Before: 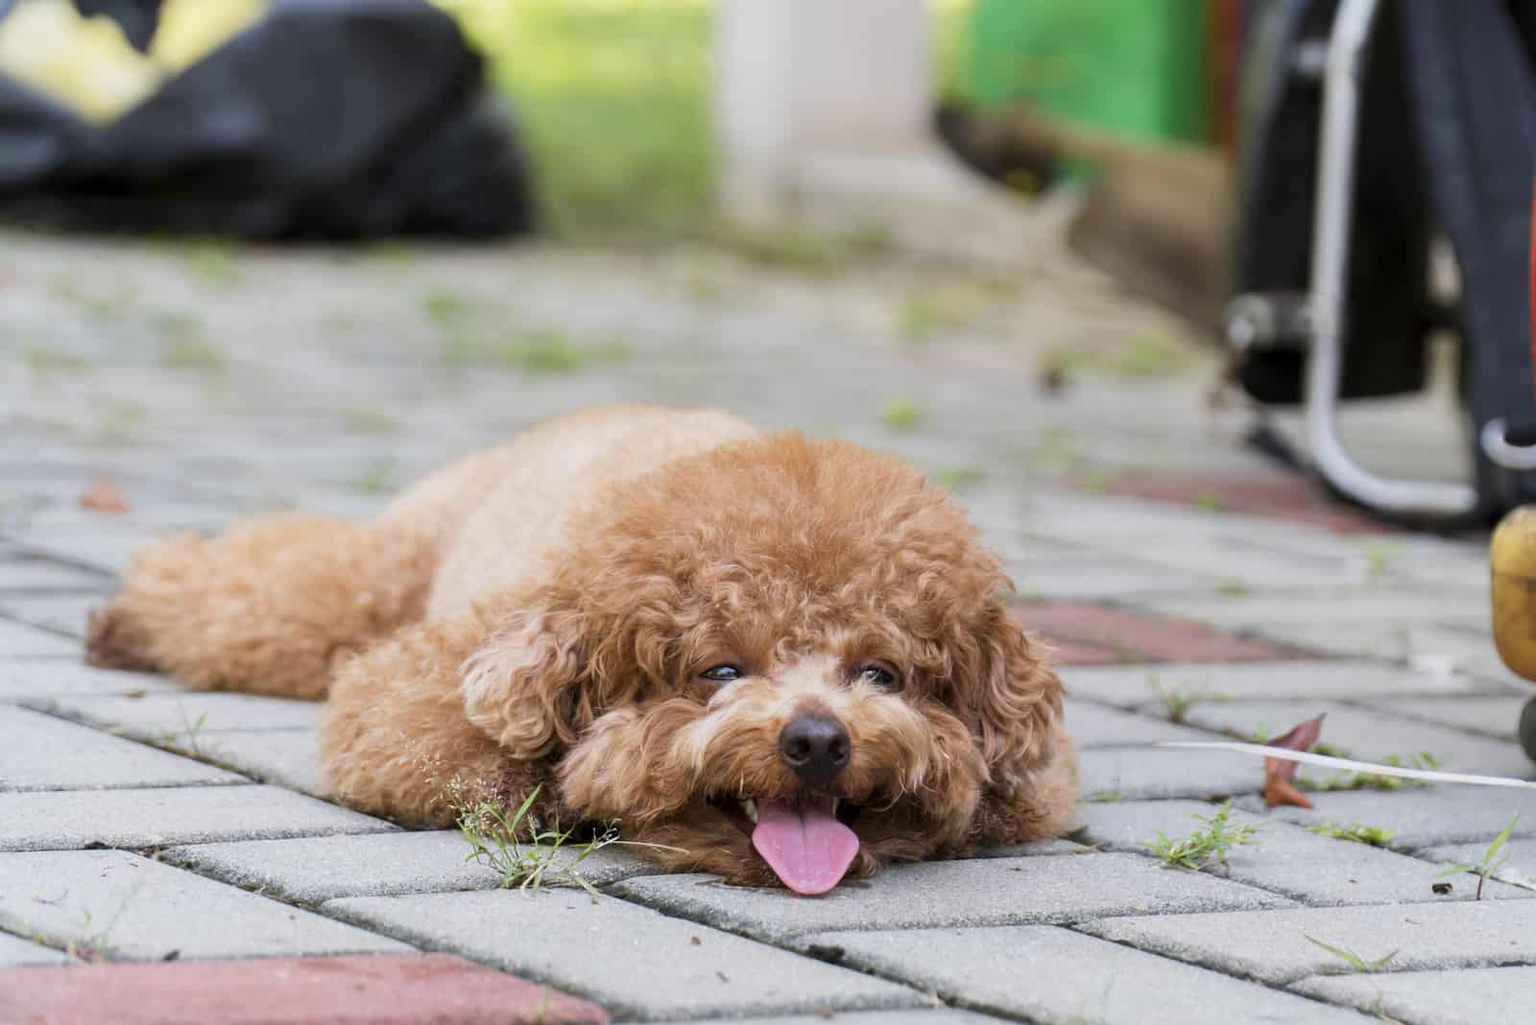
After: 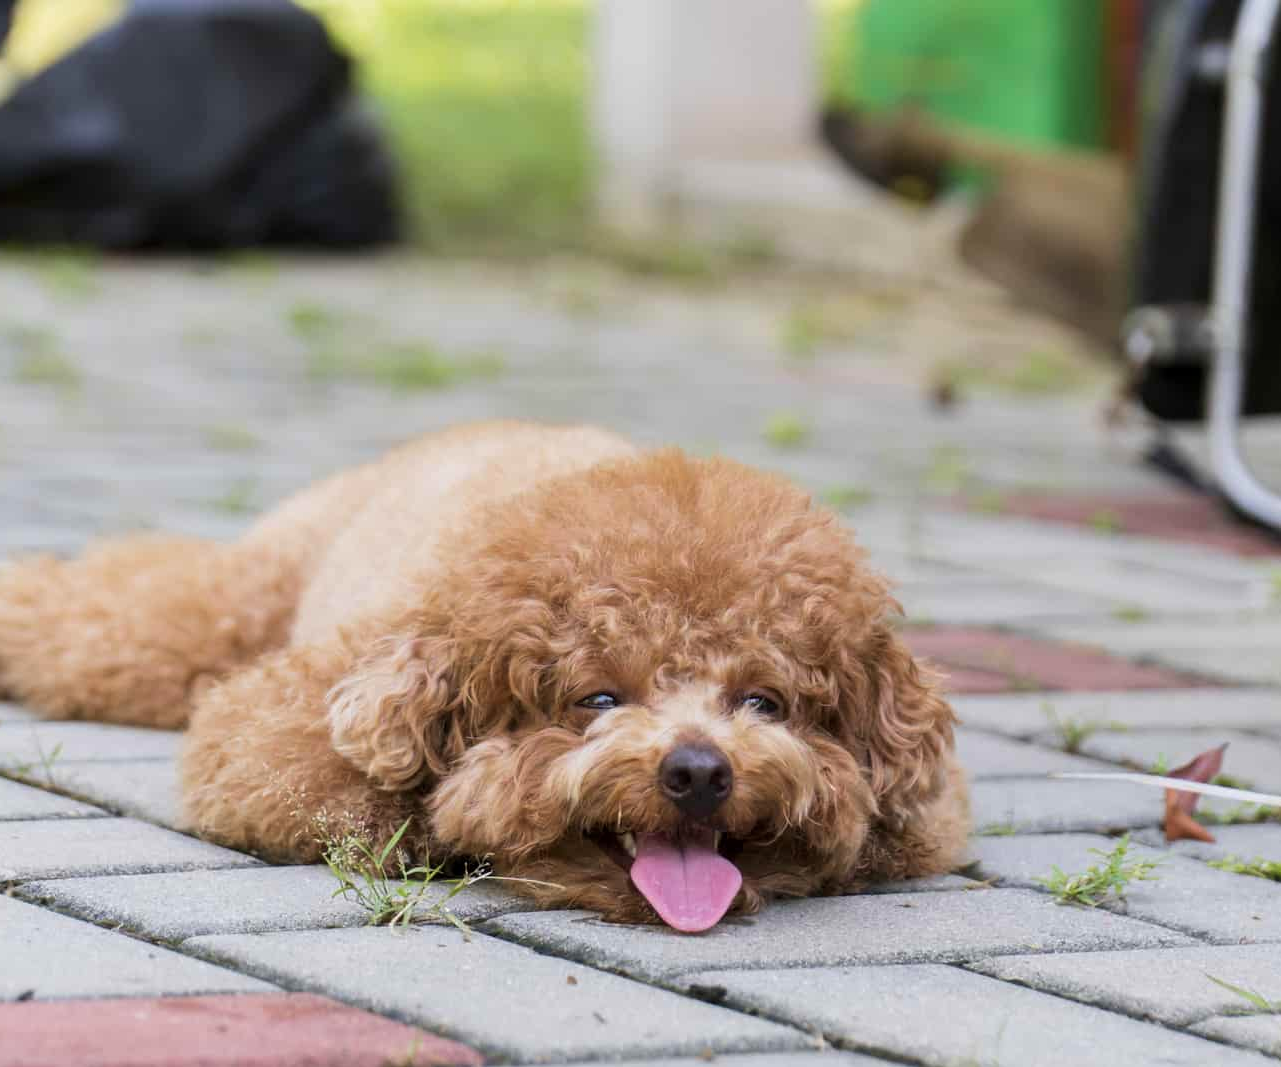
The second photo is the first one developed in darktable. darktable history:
crop and rotate: left 9.594%, right 10.284%
velvia: strength 14.6%
